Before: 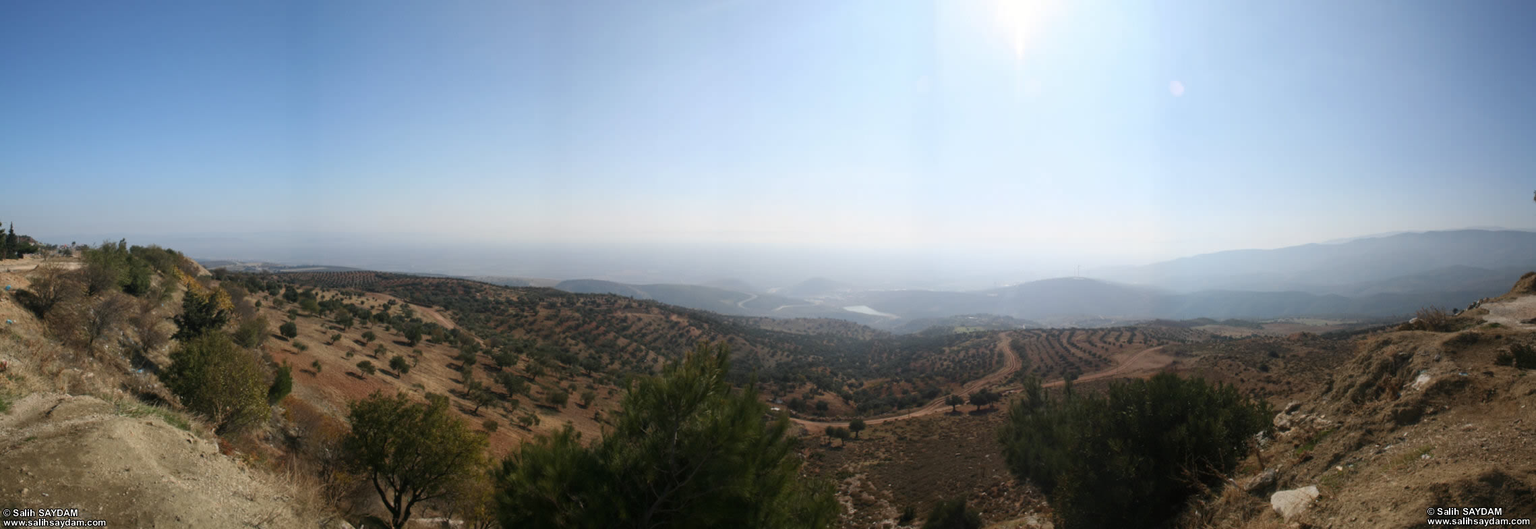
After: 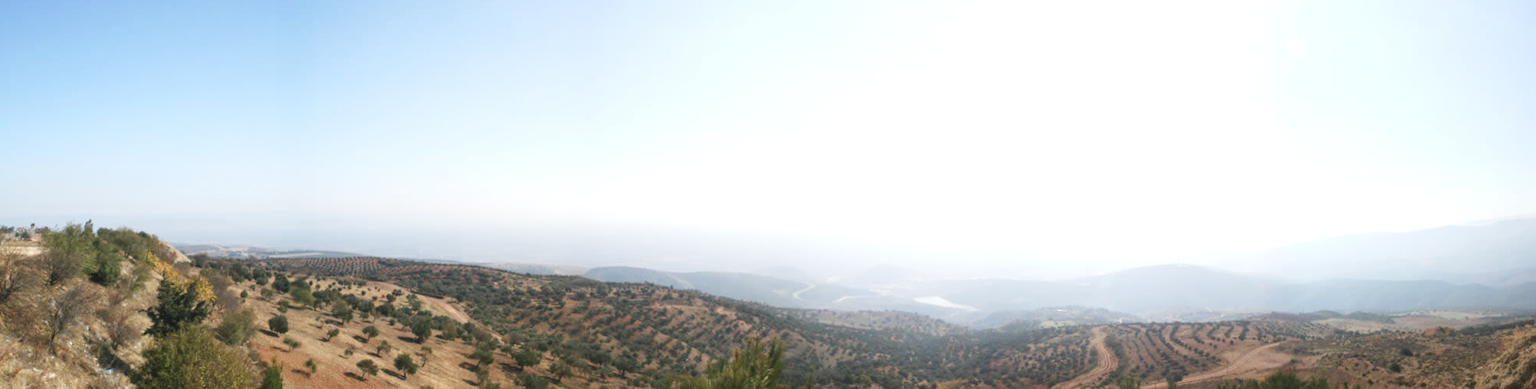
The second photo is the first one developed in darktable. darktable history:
crop: left 2.965%, top 8.927%, right 9.638%, bottom 26.656%
exposure: exposure 0.611 EV, compensate highlight preservation false
base curve: curves: ch0 [(0, 0) (0.204, 0.334) (0.55, 0.733) (1, 1)], preserve colors none
